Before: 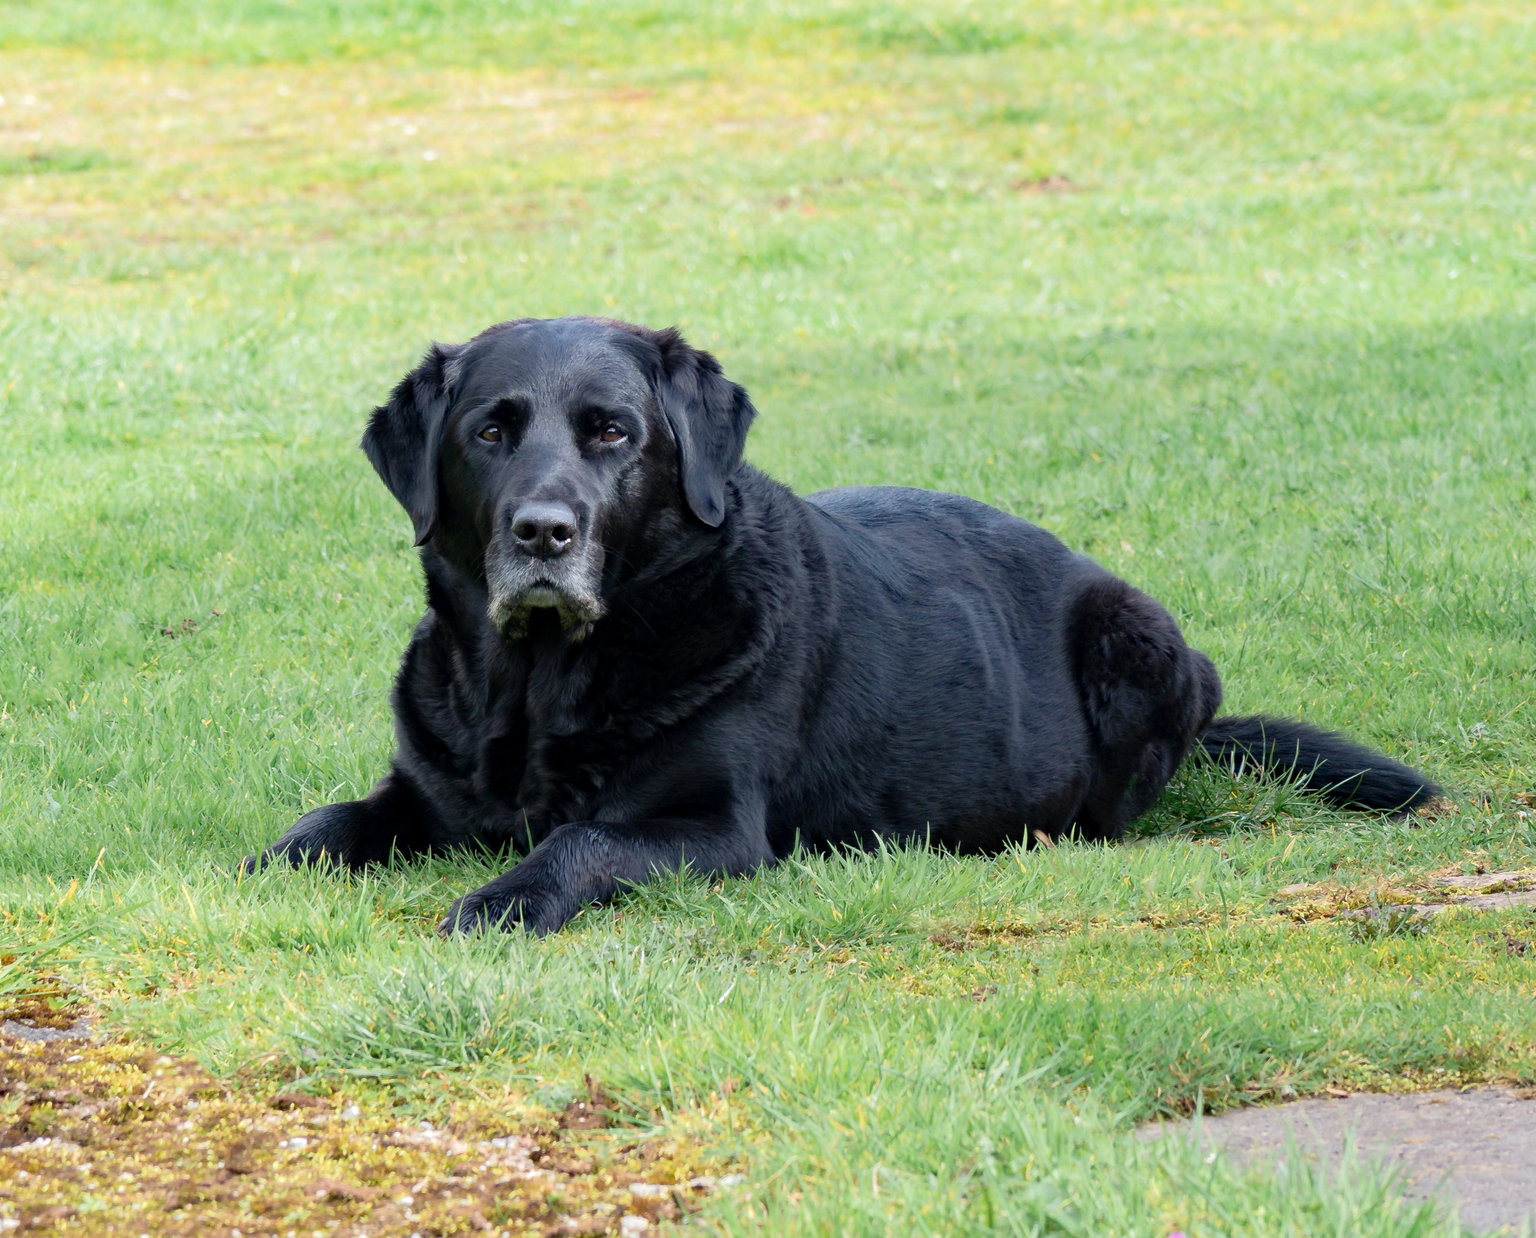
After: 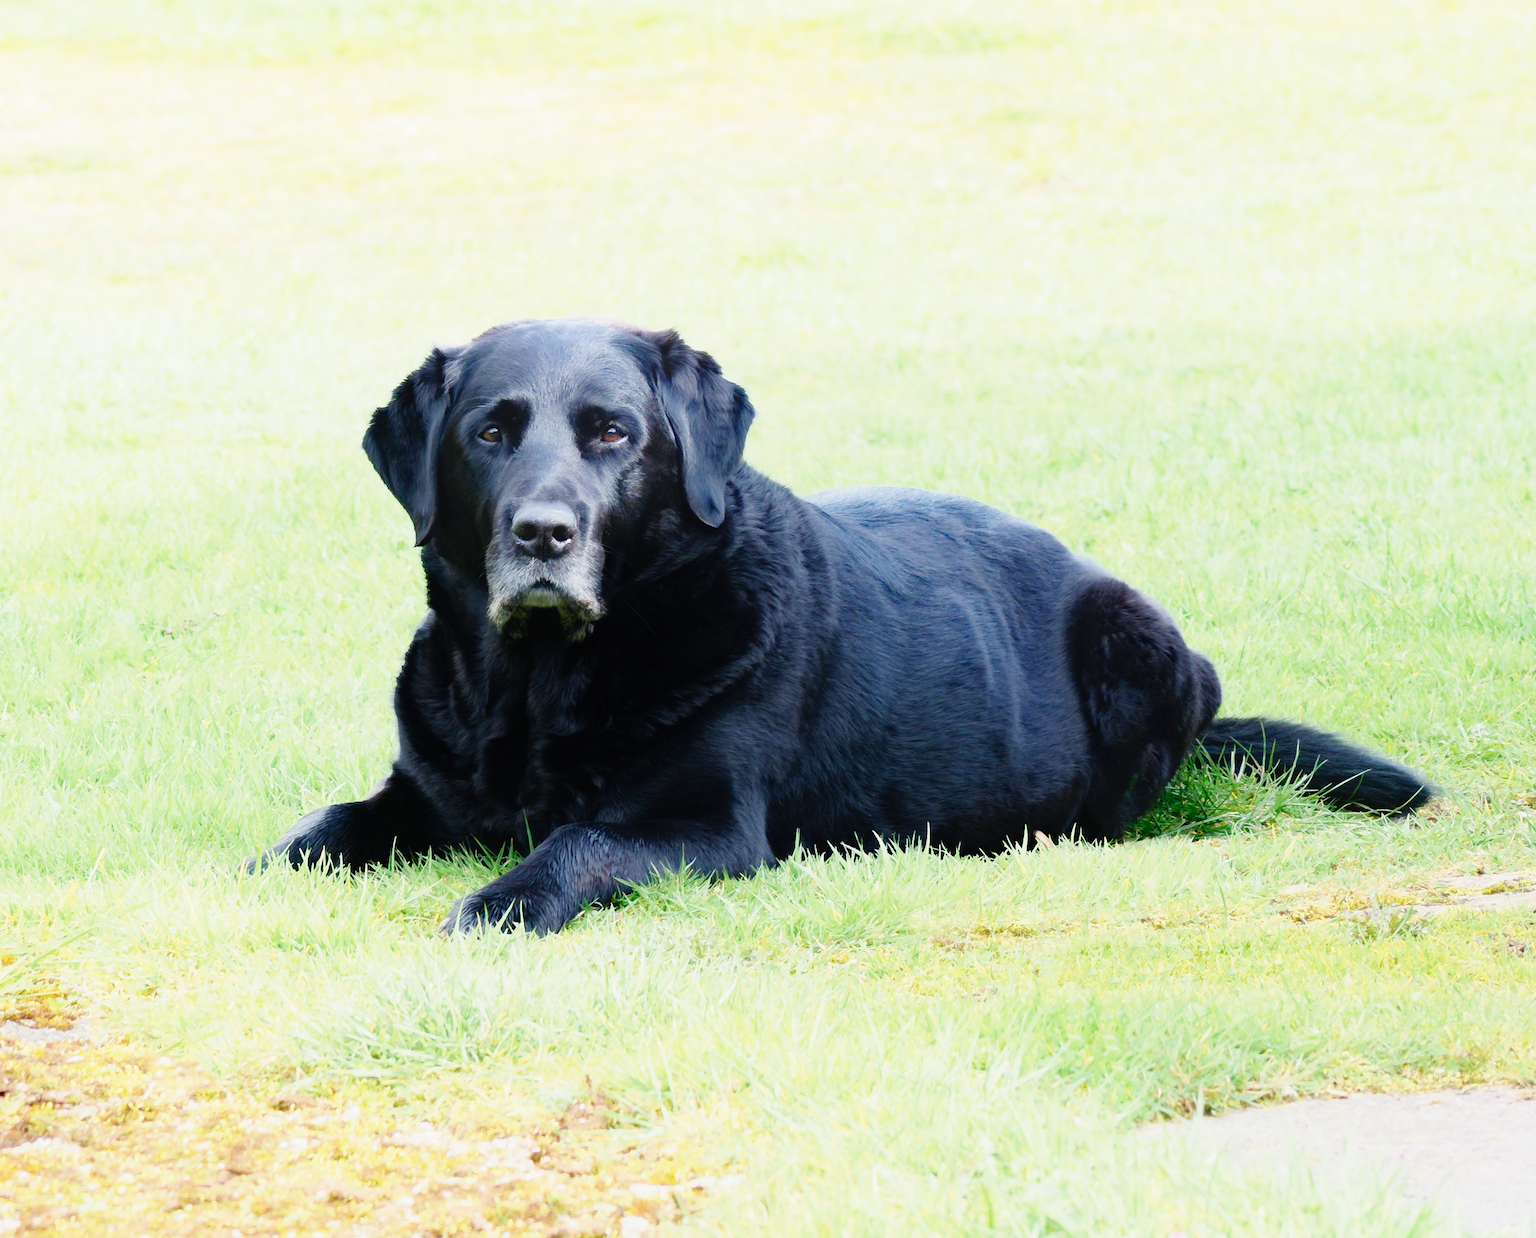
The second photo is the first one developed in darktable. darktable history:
base curve: curves: ch0 [(0, 0) (0, 0.001) (0.001, 0.001) (0.004, 0.002) (0.007, 0.004) (0.015, 0.013) (0.033, 0.045) (0.052, 0.096) (0.075, 0.17) (0.099, 0.241) (0.163, 0.42) (0.219, 0.55) (0.259, 0.616) (0.327, 0.722) (0.365, 0.765) (0.522, 0.873) (0.547, 0.881) (0.689, 0.919) (0.826, 0.952) (1, 1)], preserve colors none
contrast equalizer: y [[0.6 ×6], [0.55 ×6], [0 ×6], [0 ×6], [0 ×6]], mix -0.996
